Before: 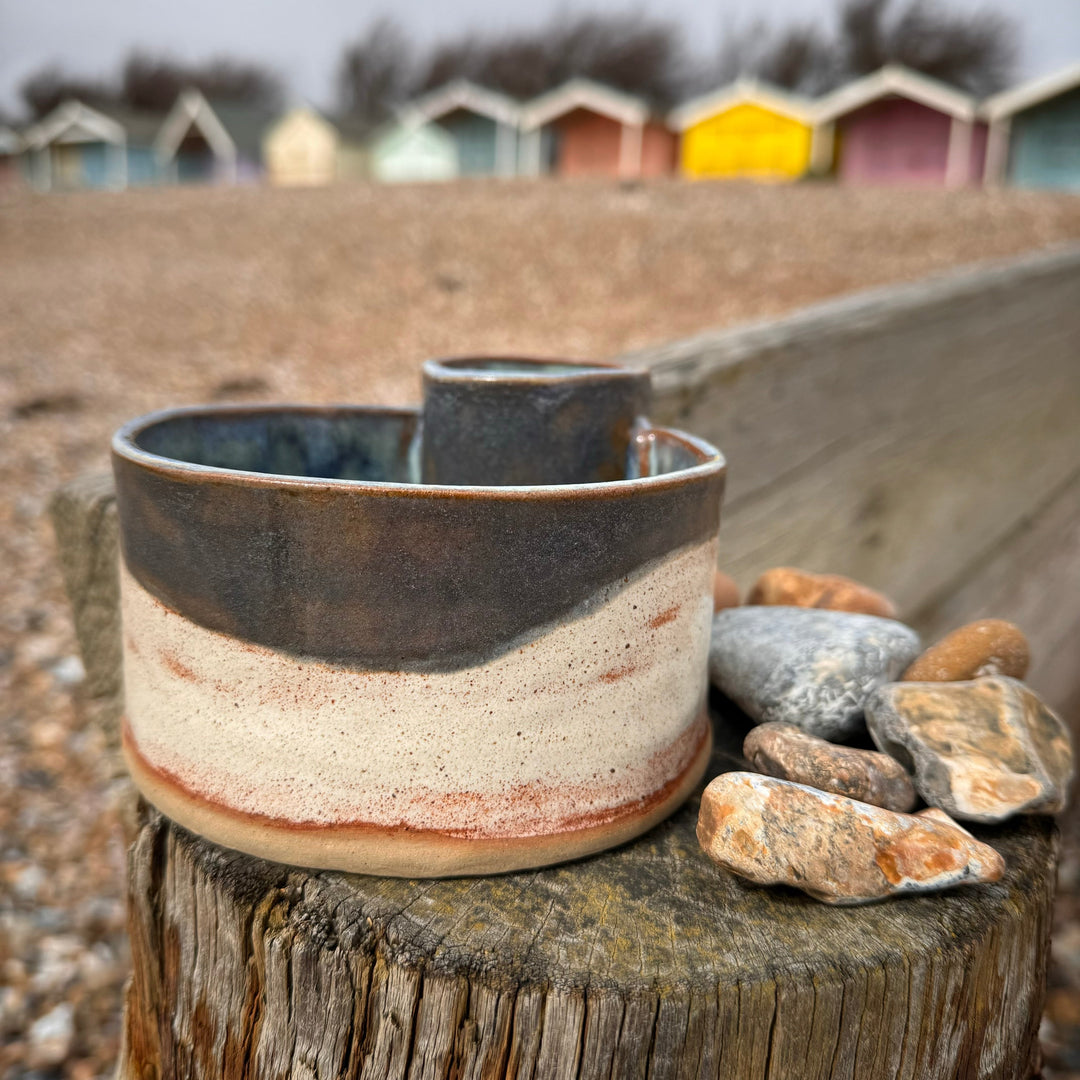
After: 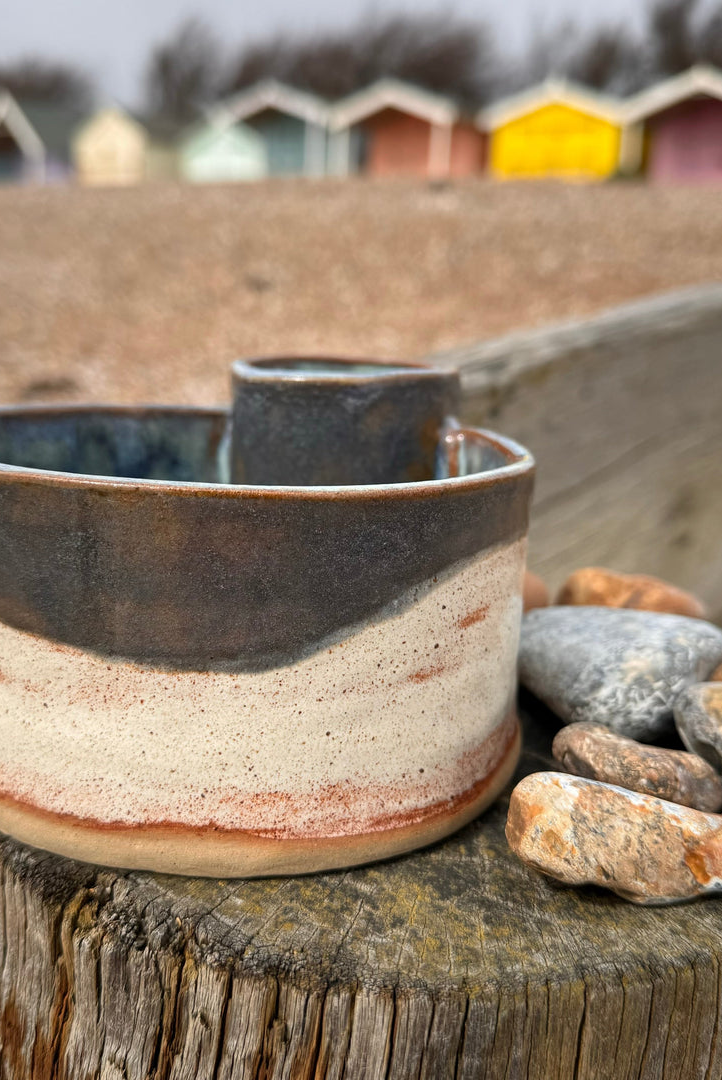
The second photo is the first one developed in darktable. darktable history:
crop and rotate: left 17.844%, right 15.264%
